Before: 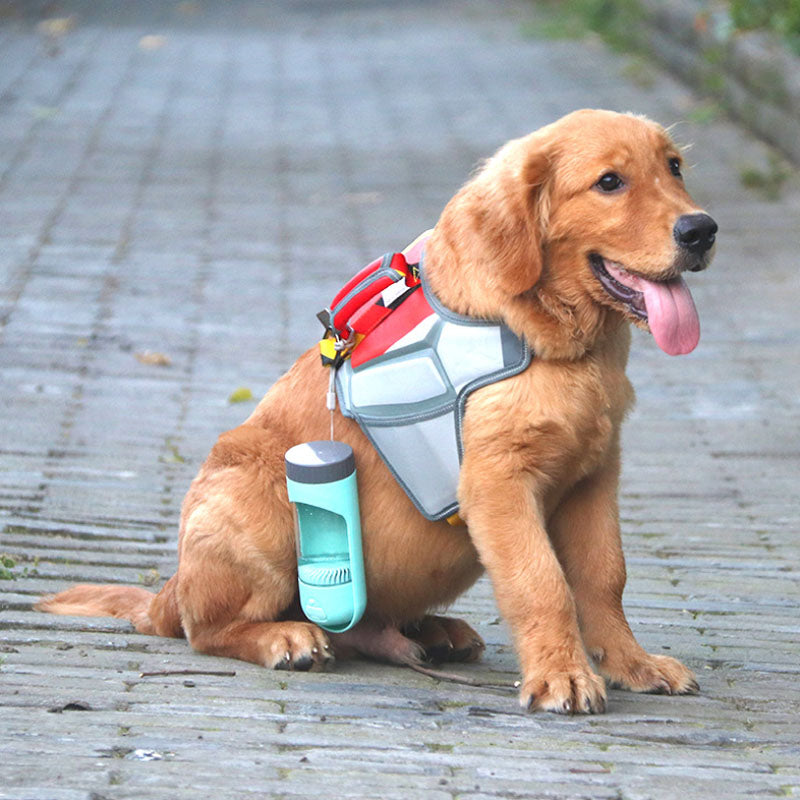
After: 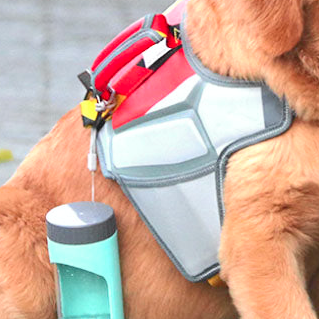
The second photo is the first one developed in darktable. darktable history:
tone equalizer: on, module defaults
crop: left 30%, top 30%, right 30%, bottom 30%
tone curve: curves: ch0 [(0, 0.015) (0.037, 0.032) (0.131, 0.113) (0.275, 0.26) (0.497, 0.531) (0.617, 0.663) (0.704, 0.748) (0.813, 0.842) (0.911, 0.931) (0.997, 1)]; ch1 [(0, 0) (0.301, 0.3) (0.444, 0.438) (0.493, 0.494) (0.501, 0.499) (0.534, 0.543) (0.582, 0.605) (0.658, 0.687) (0.746, 0.79) (1, 1)]; ch2 [(0, 0) (0.246, 0.234) (0.36, 0.356) (0.415, 0.426) (0.476, 0.492) (0.502, 0.499) (0.525, 0.513) (0.533, 0.534) (0.586, 0.598) (0.634, 0.643) (0.706, 0.717) (0.853, 0.83) (1, 0.951)], color space Lab, independent channels, preserve colors none
